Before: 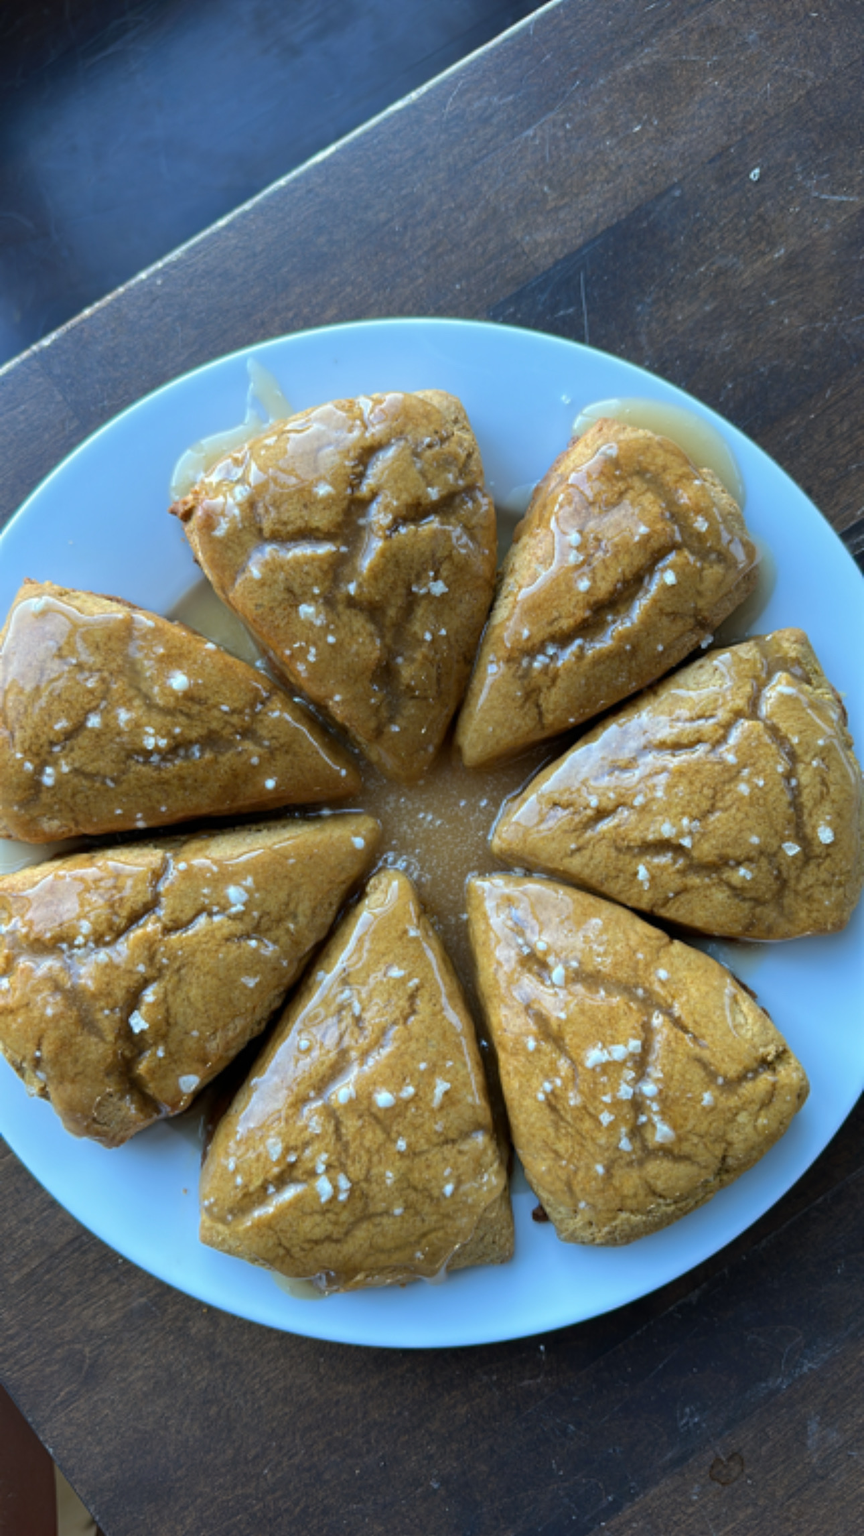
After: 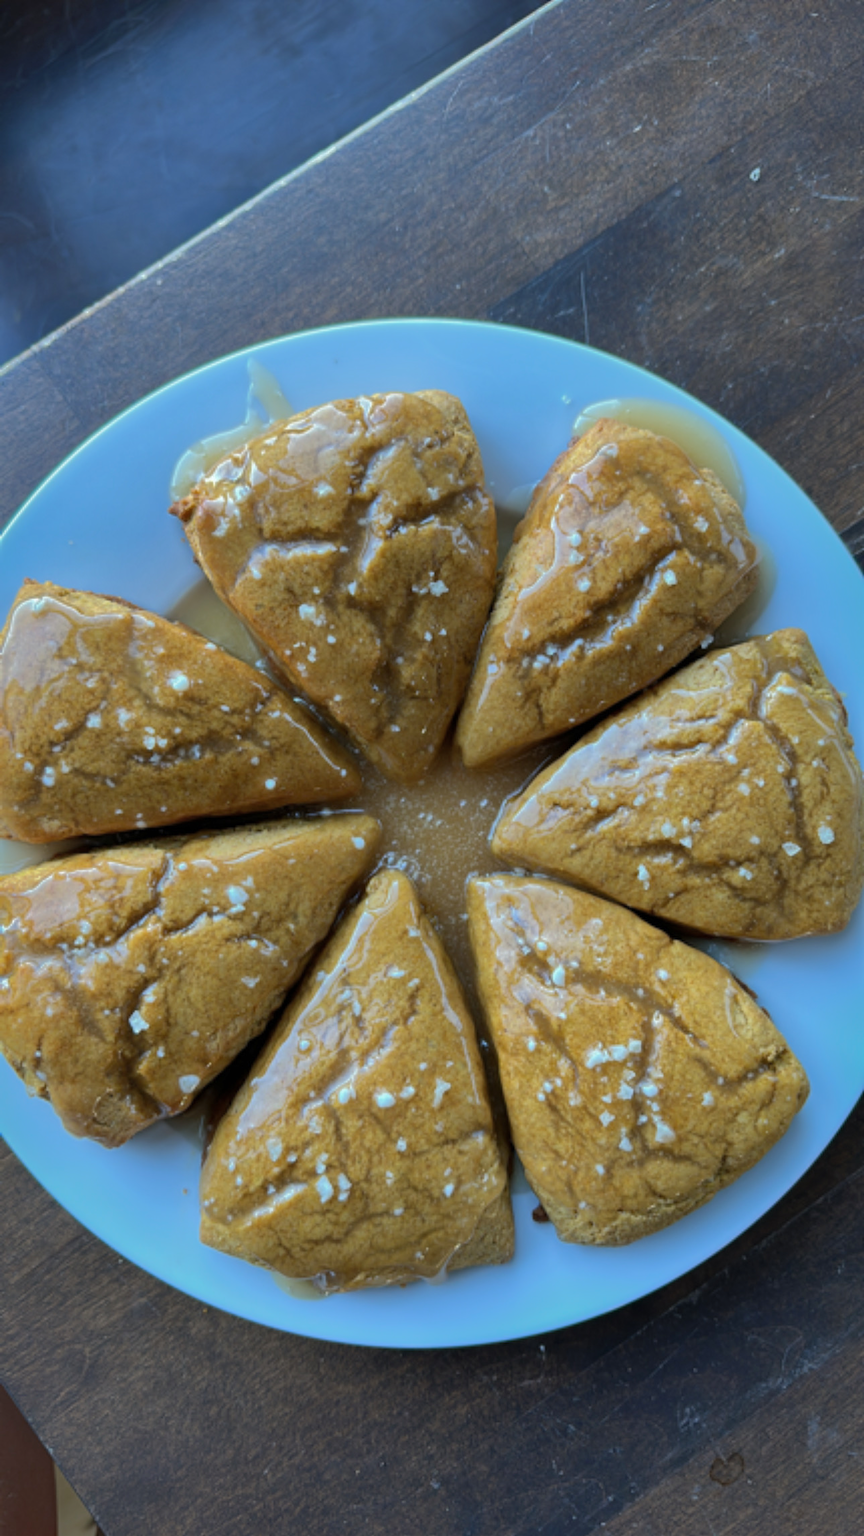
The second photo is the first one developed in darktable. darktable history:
shadows and highlights: shadows 38.43, highlights -75.68, highlights color adjustment 53.1%
